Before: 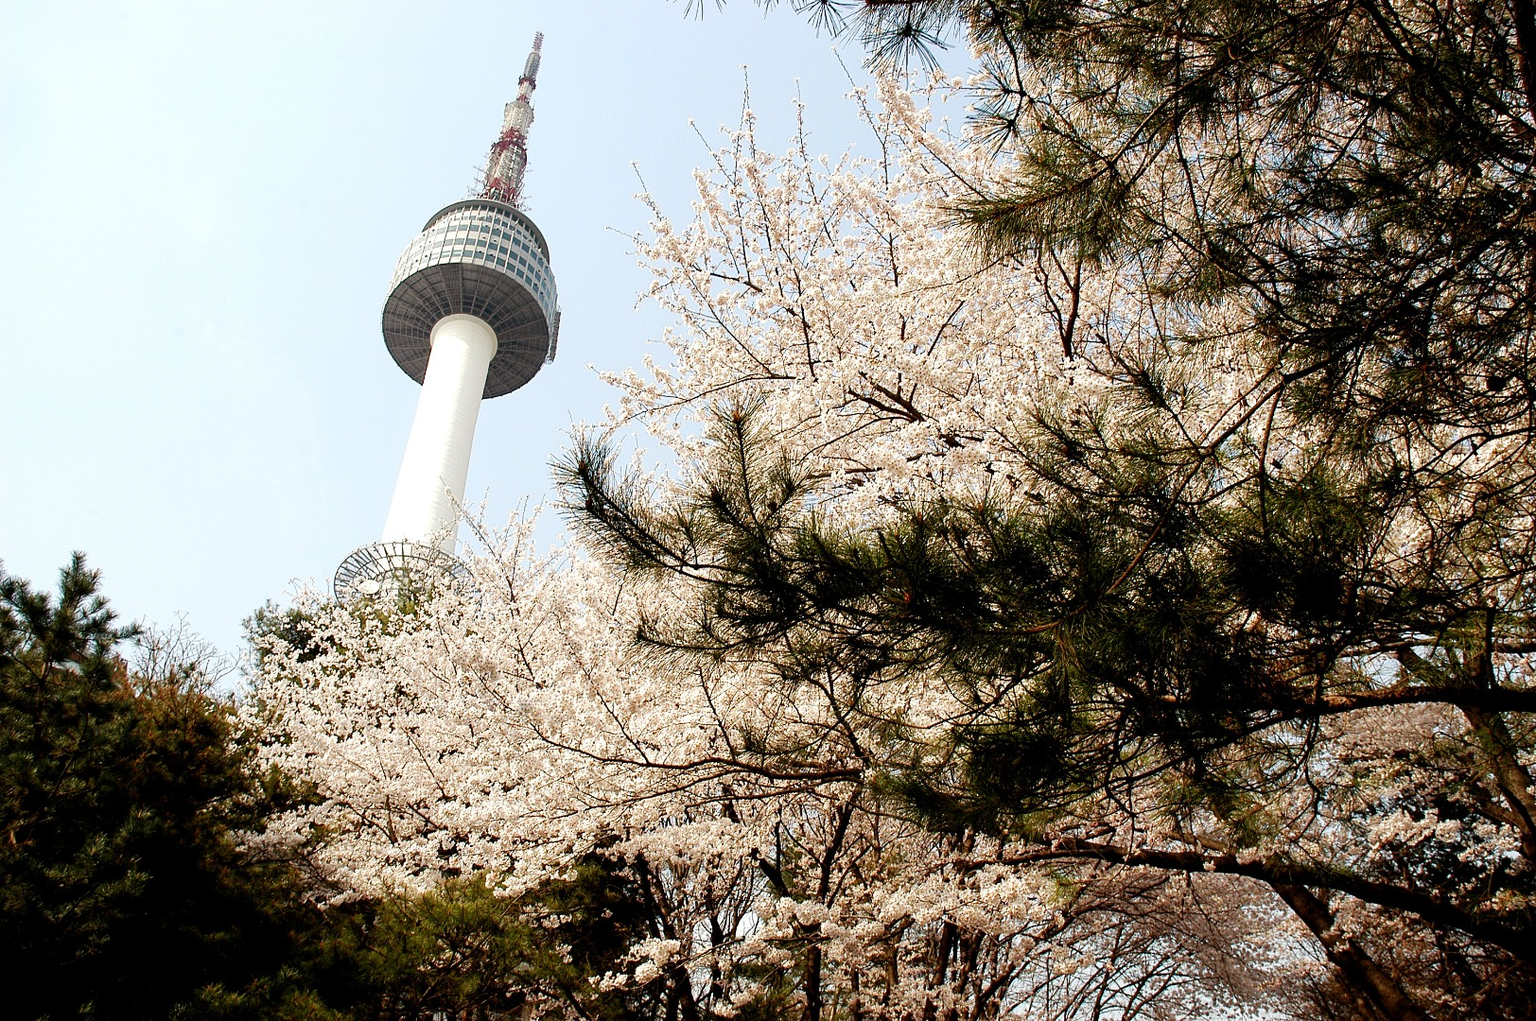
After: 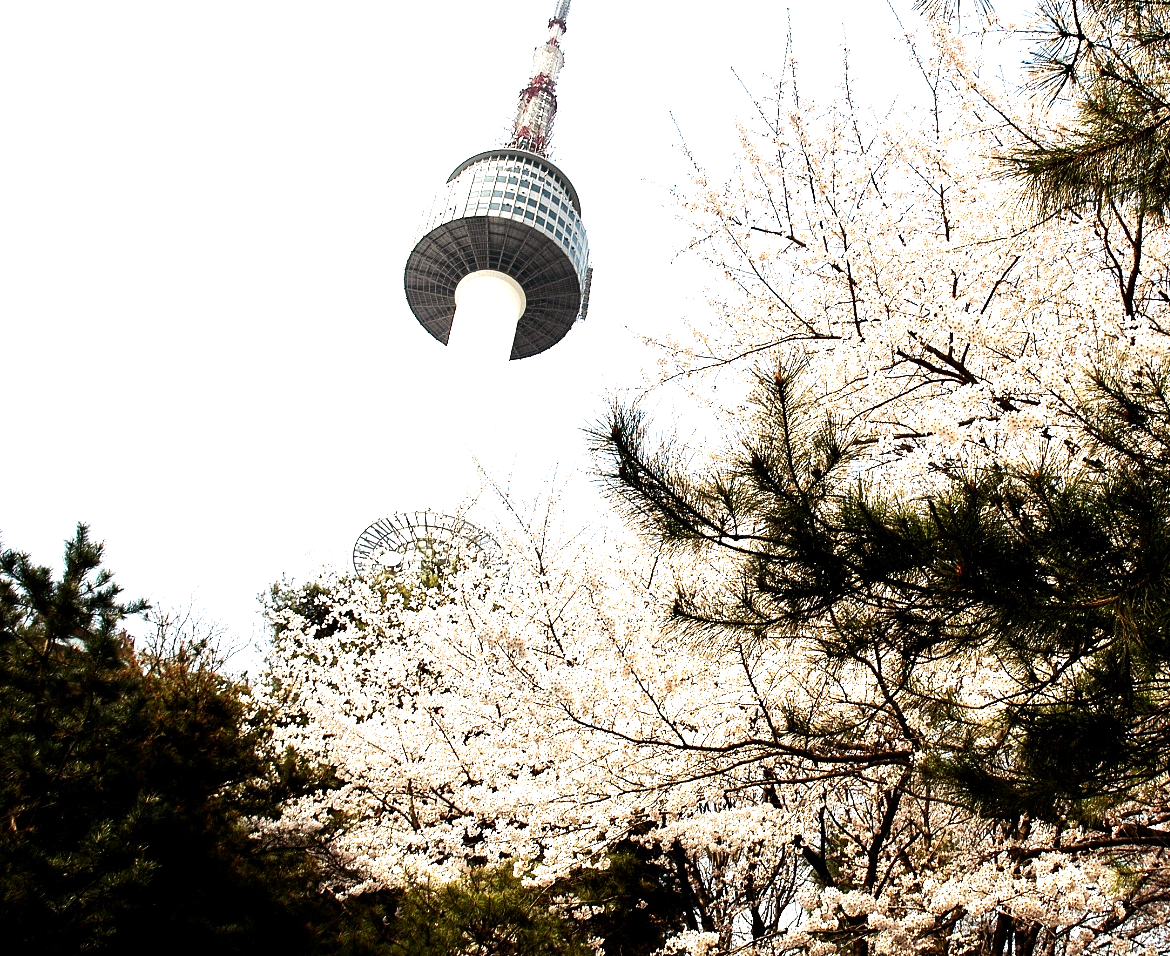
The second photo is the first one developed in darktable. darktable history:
crop: top 5.759%, right 27.898%, bottom 5.661%
tone equalizer: -8 EV -1.08 EV, -7 EV -1.02 EV, -6 EV -0.842 EV, -5 EV -0.588 EV, -3 EV 0.569 EV, -2 EV 0.886 EV, -1 EV 1.01 EV, +0 EV 1.06 EV, edges refinement/feathering 500, mask exposure compensation -1.57 EV, preserve details no
